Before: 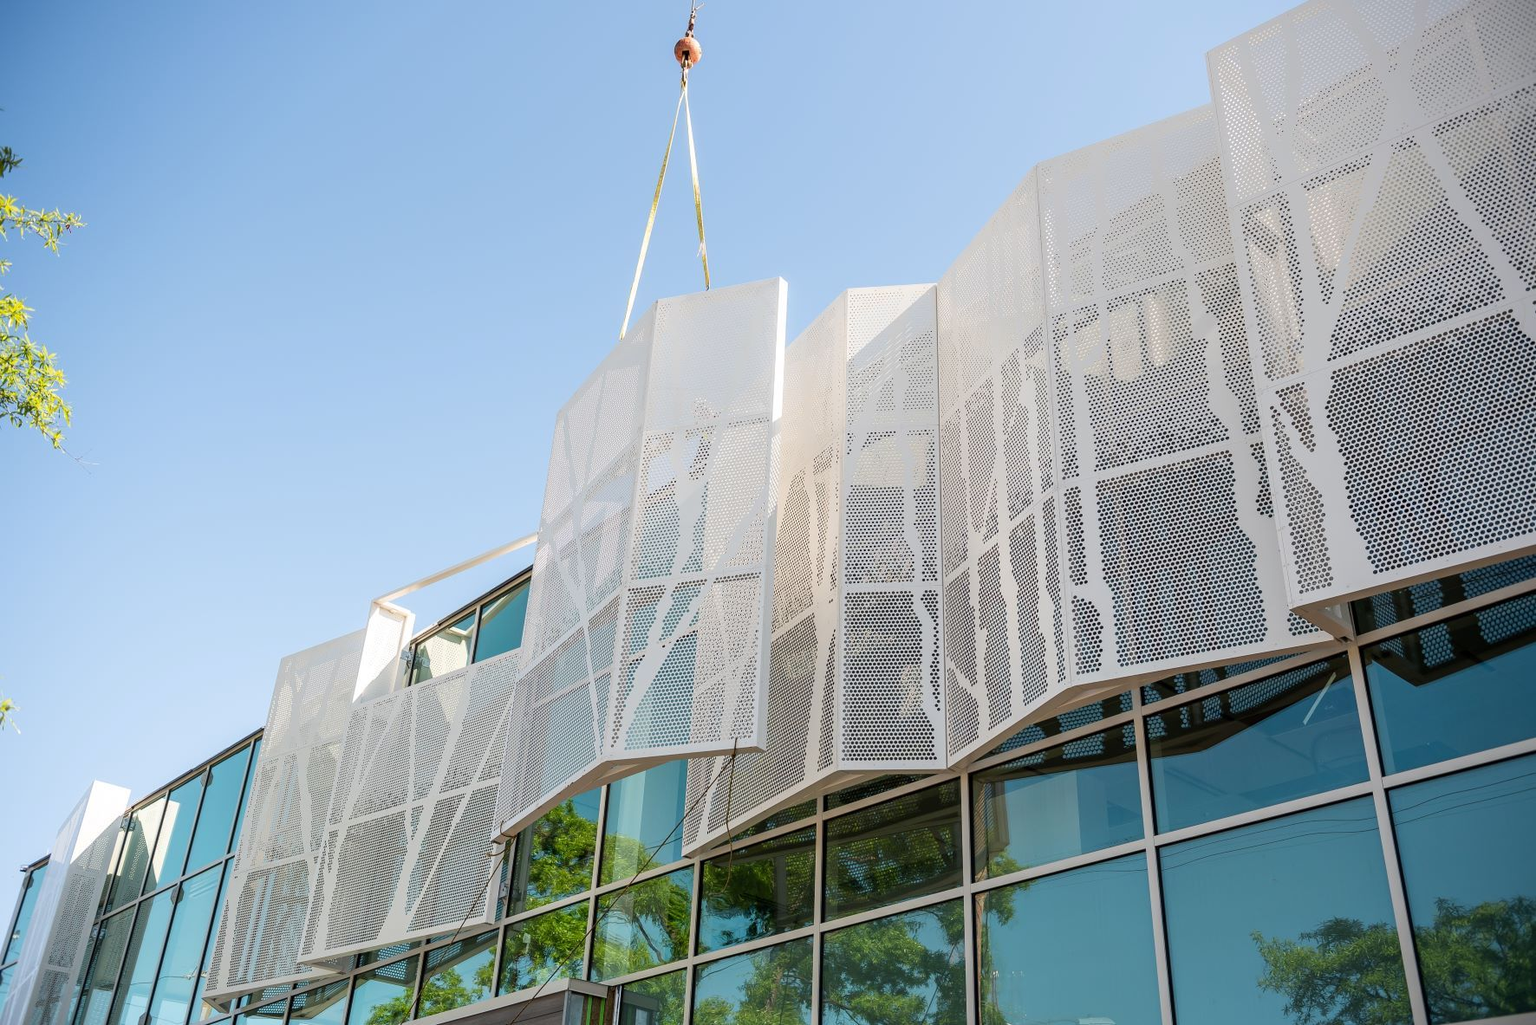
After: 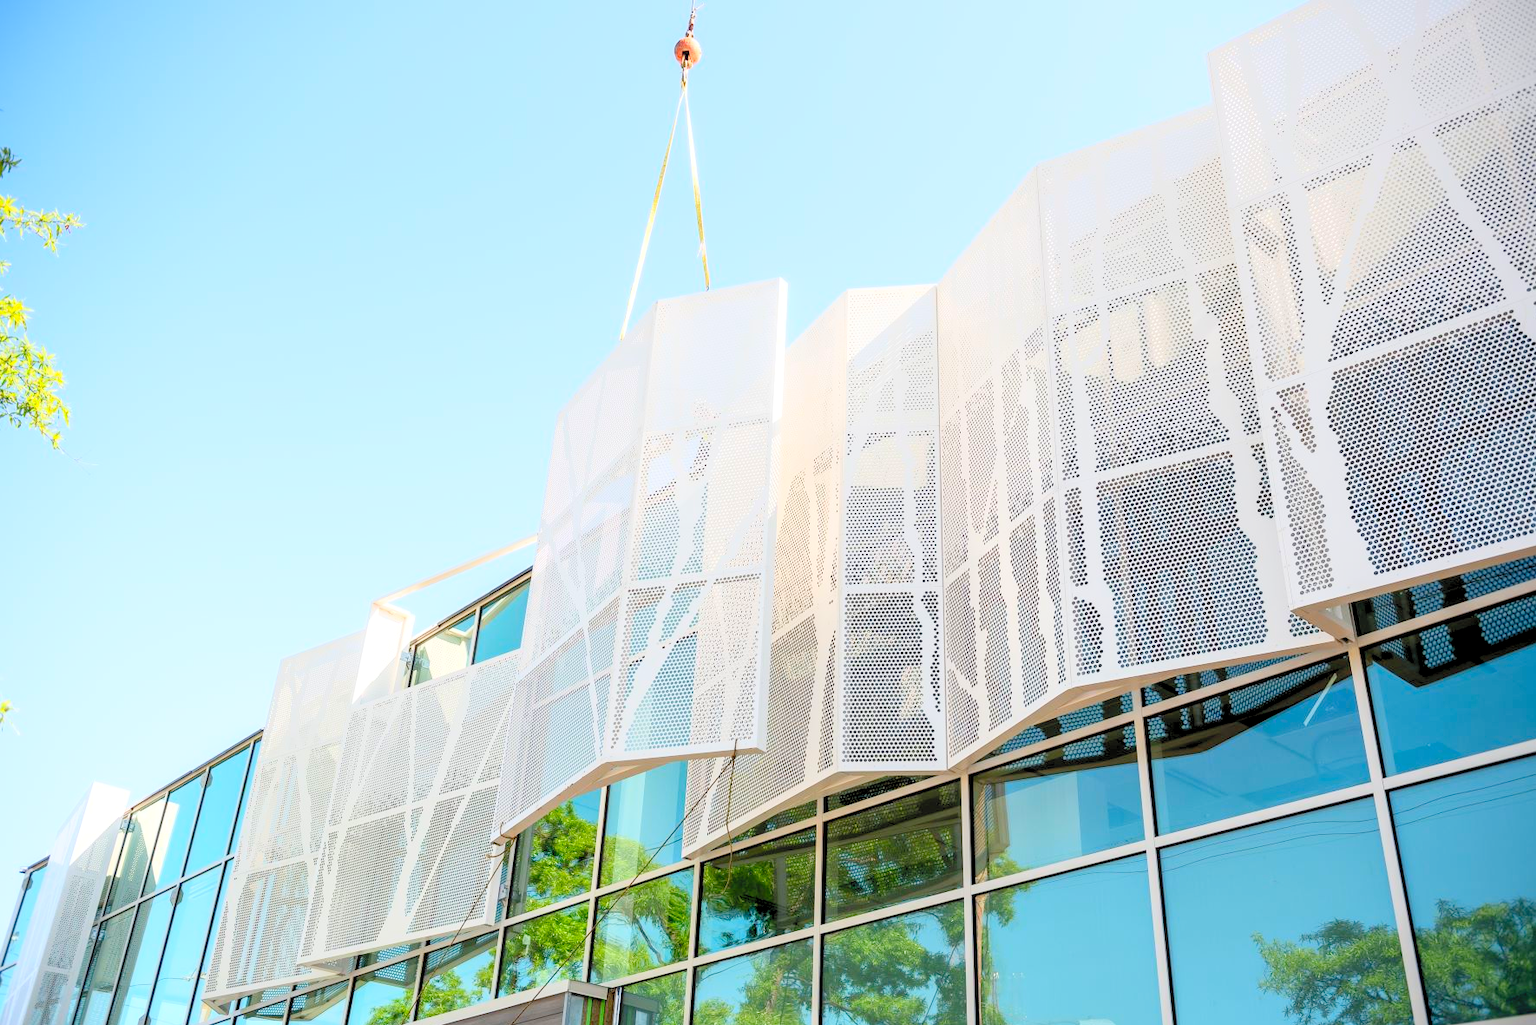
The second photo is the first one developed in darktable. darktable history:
levels: levels [0.072, 0.414, 0.976]
exposure: exposure -0.054 EV, compensate highlight preservation false
crop and rotate: left 0.098%, bottom 0.003%
contrast brightness saturation: contrast 0.204, brightness 0.166, saturation 0.215
contrast equalizer: y [[0.509, 0.514, 0.523, 0.542, 0.578, 0.603], [0.5 ×6], [0.509, 0.514, 0.523, 0.542, 0.578, 0.603], [0.001, 0.002, 0.003, 0.005, 0.01, 0.013], [0.001, 0.002, 0.003, 0.005, 0.01, 0.013]], mix -0.367
